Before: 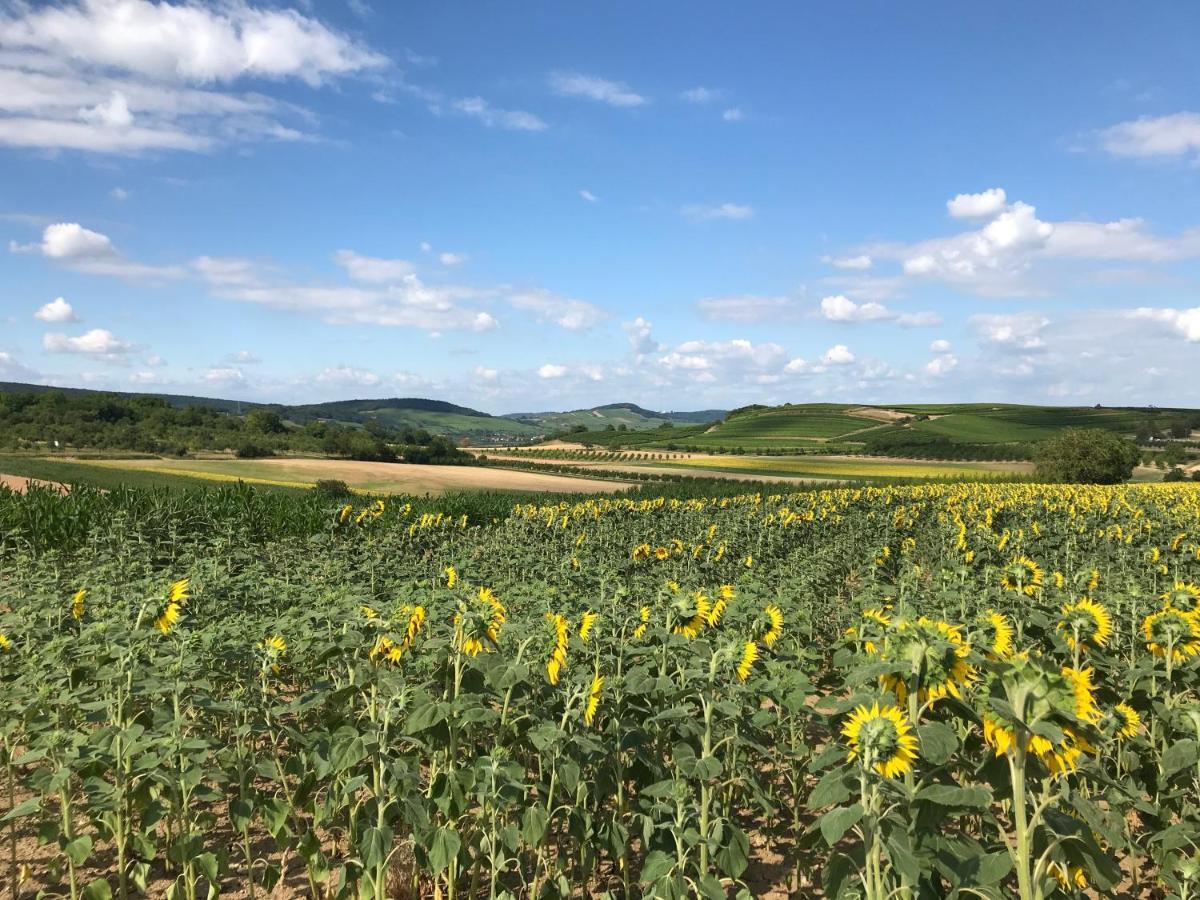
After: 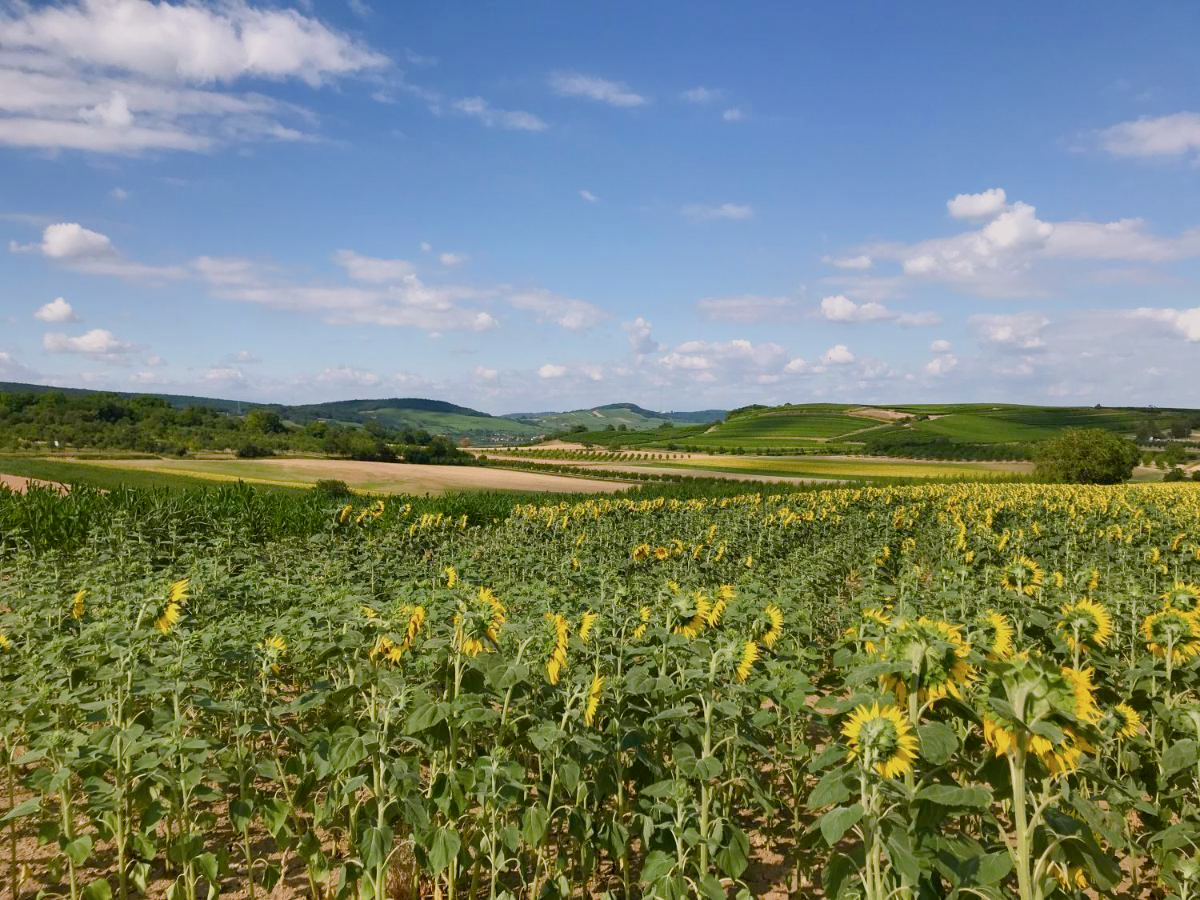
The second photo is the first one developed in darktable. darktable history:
color balance rgb: shadows lift › chroma 0.65%, shadows lift › hue 113.91°, perceptual saturation grading › global saturation 26.652%, perceptual saturation grading › highlights -28.062%, perceptual saturation grading › mid-tones 15.369%, perceptual saturation grading › shadows 33.214%, global vibrance 15.188%
filmic rgb: black relative exposure -16 EV, white relative exposure 4.02 EV, threshold 5.94 EV, target black luminance 0%, hardness 7.62, latitude 72.9%, contrast 0.898, highlights saturation mix 10.37%, shadows ↔ highlights balance -0.379%, enable highlight reconstruction true
contrast brightness saturation: saturation -0.064
color correction: highlights a* 2.98, highlights b* -1.29, shadows a* -0.109, shadows b* 2.37, saturation 0.98
